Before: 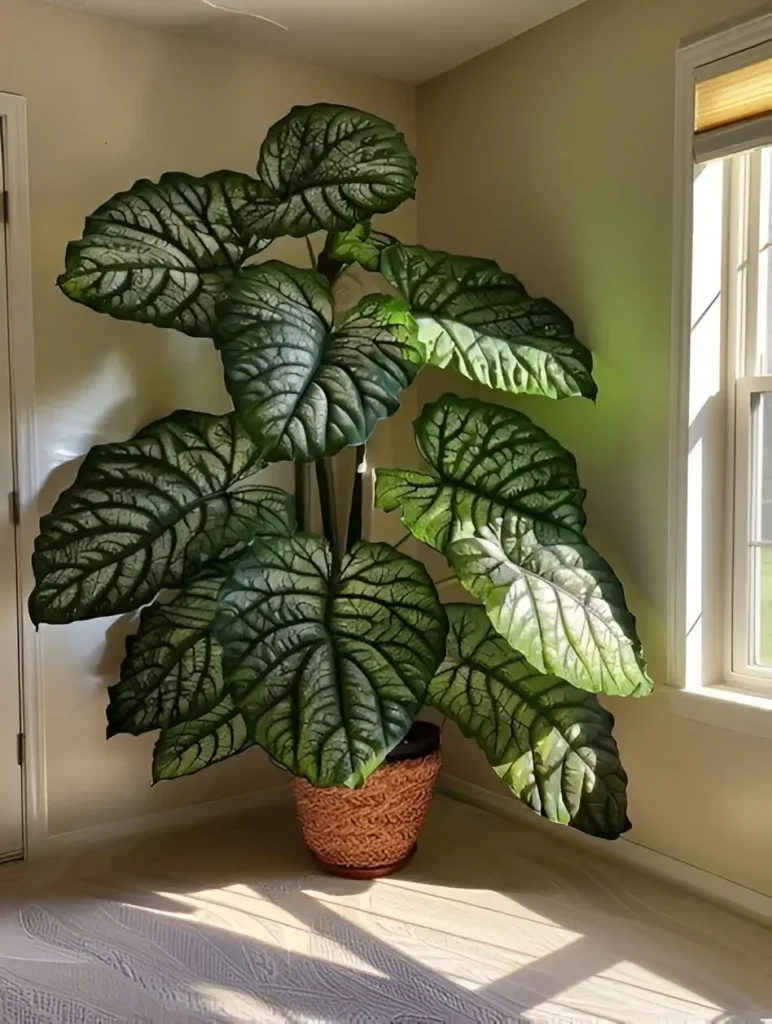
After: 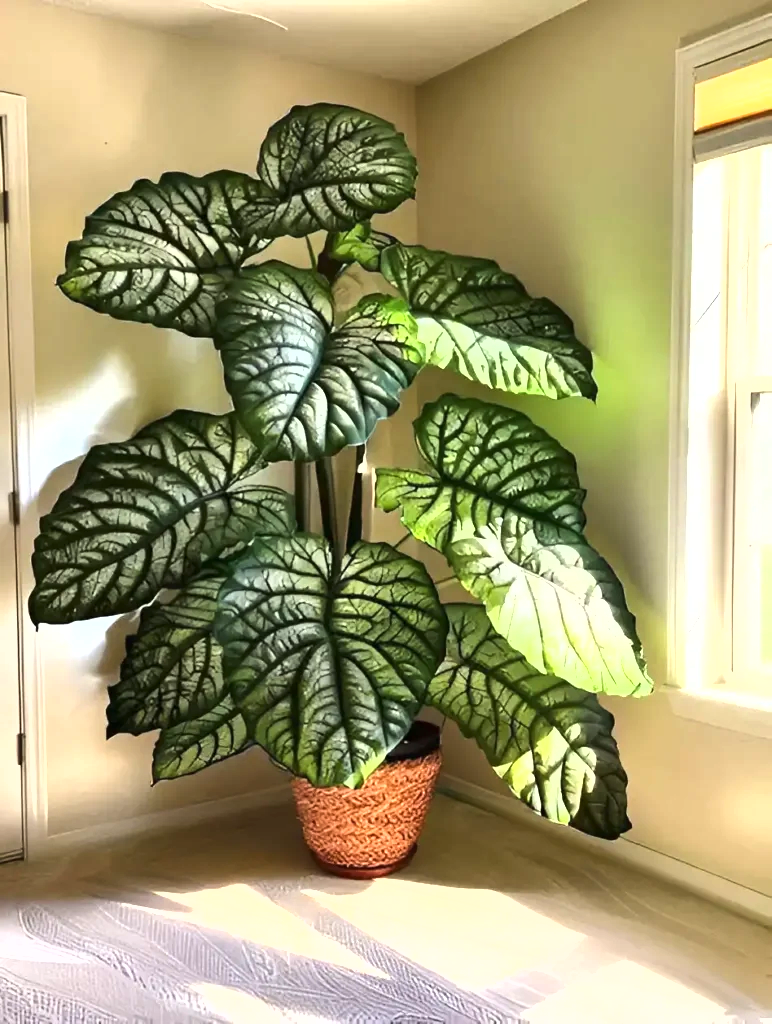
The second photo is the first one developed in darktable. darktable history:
tone equalizer: -8 EV -0.405 EV, -7 EV -0.372 EV, -6 EV -0.315 EV, -5 EV -0.238 EV, -3 EV 0.233 EV, -2 EV 0.351 EV, -1 EV 0.401 EV, +0 EV 0.437 EV, edges refinement/feathering 500, mask exposure compensation -1.57 EV, preserve details no
shadows and highlights: shadows 73.83, highlights -24.95, soften with gaussian
exposure: exposure 1.164 EV, compensate exposure bias true, compensate highlight preservation false
